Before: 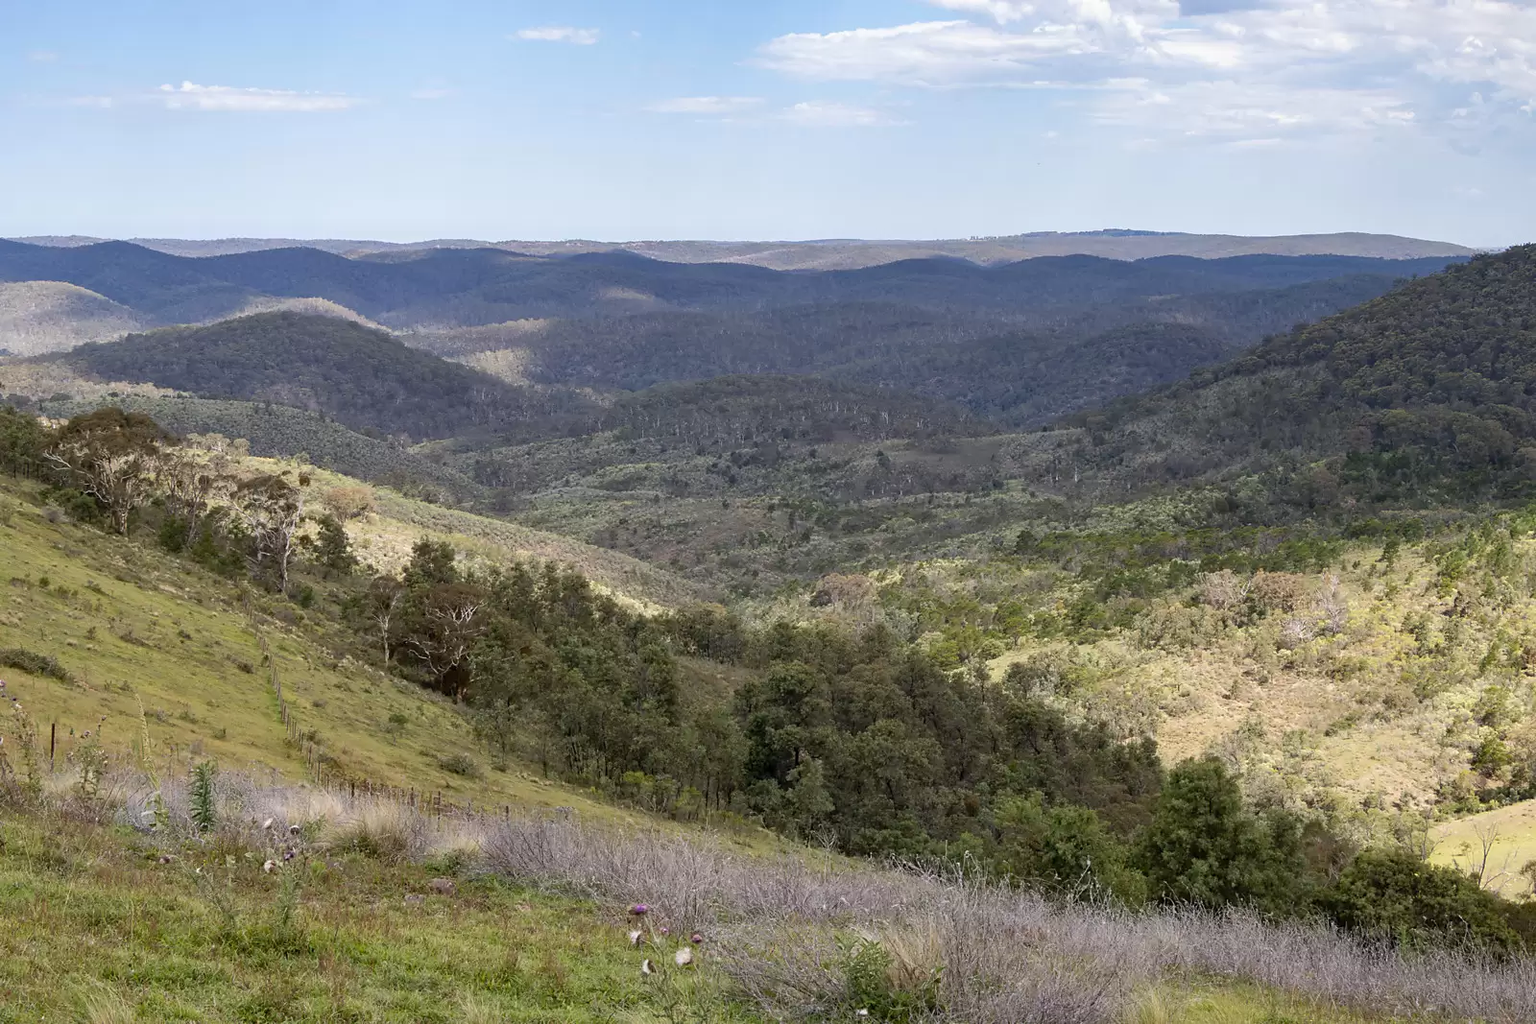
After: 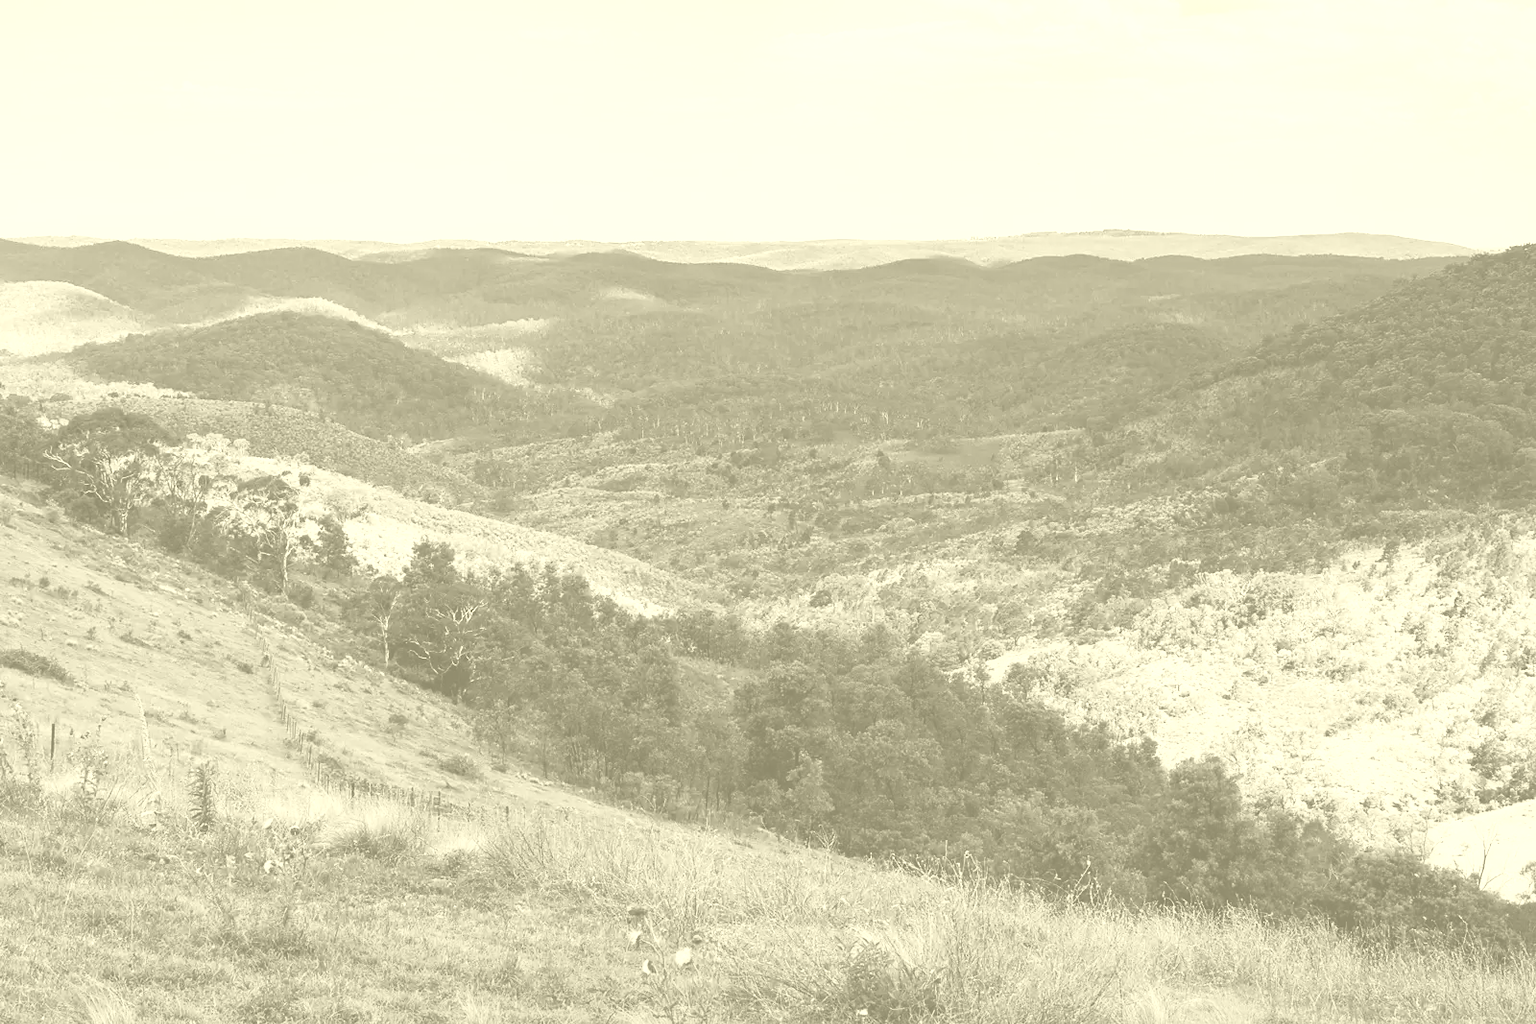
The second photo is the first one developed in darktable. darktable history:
contrast brightness saturation: contrast 0.39, brightness 0.1
color correction: highlights b* 3
colorize: hue 43.2°, saturation 40%, version 1
white balance: red 0.982, blue 1.018
color zones: curves: ch0 [(0.11, 0.396) (0.195, 0.36) (0.25, 0.5) (0.303, 0.412) (0.357, 0.544) (0.75, 0.5) (0.967, 0.328)]; ch1 [(0, 0.468) (0.112, 0.512) (0.202, 0.6) (0.25, 0.5) (0.307, 0.352) (0.357, 0.544) (0.75, 0.5) (0.963, 0.524)]
